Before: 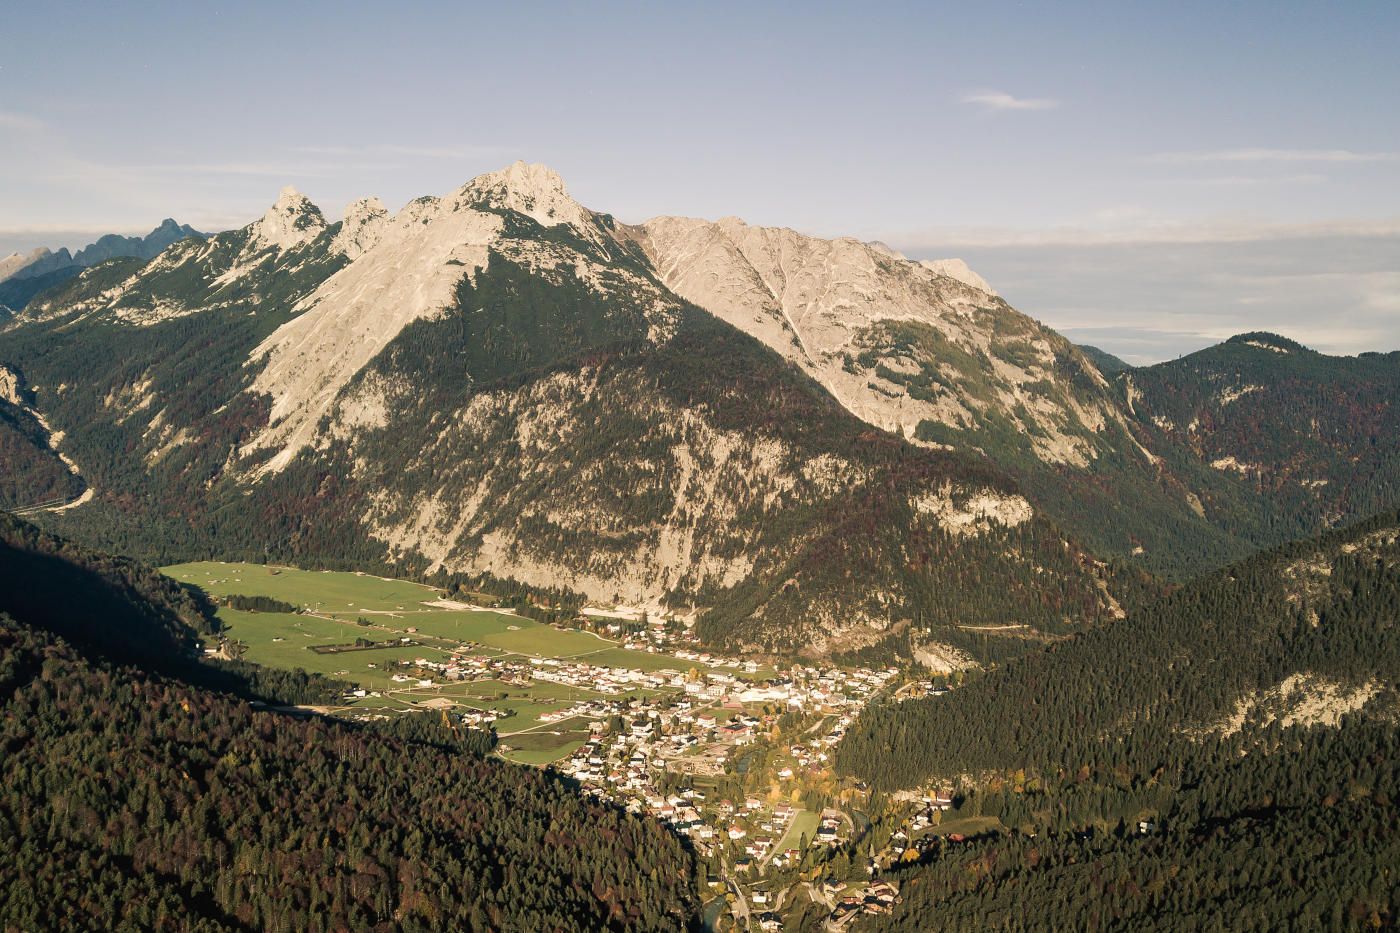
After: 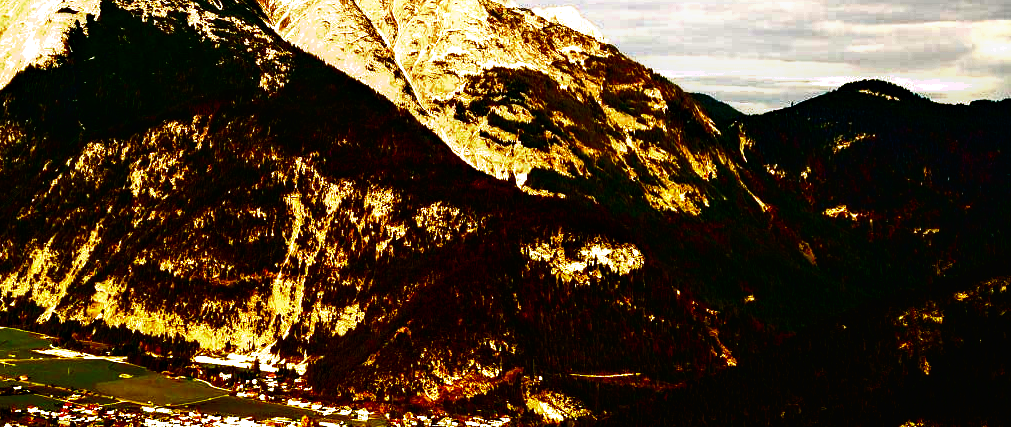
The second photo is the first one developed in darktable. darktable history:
color balance rgb: perceptual saturation grading › global saturation -0.209%, perceptual brilliance grading › global brilliance 18.6%, global vibrance 9.658%
contrast brightness saturation: brightness -0.984, saturation 0.994
crop and rotate: left 27.742%, top 27.125%, bottom 27.079%
base curve: curves: ch0 [(0, 0.036) (0.083, 0.04) (0.804, 1)], preserve colors none
local contrast: shadows 93%, midtone range 0.494
